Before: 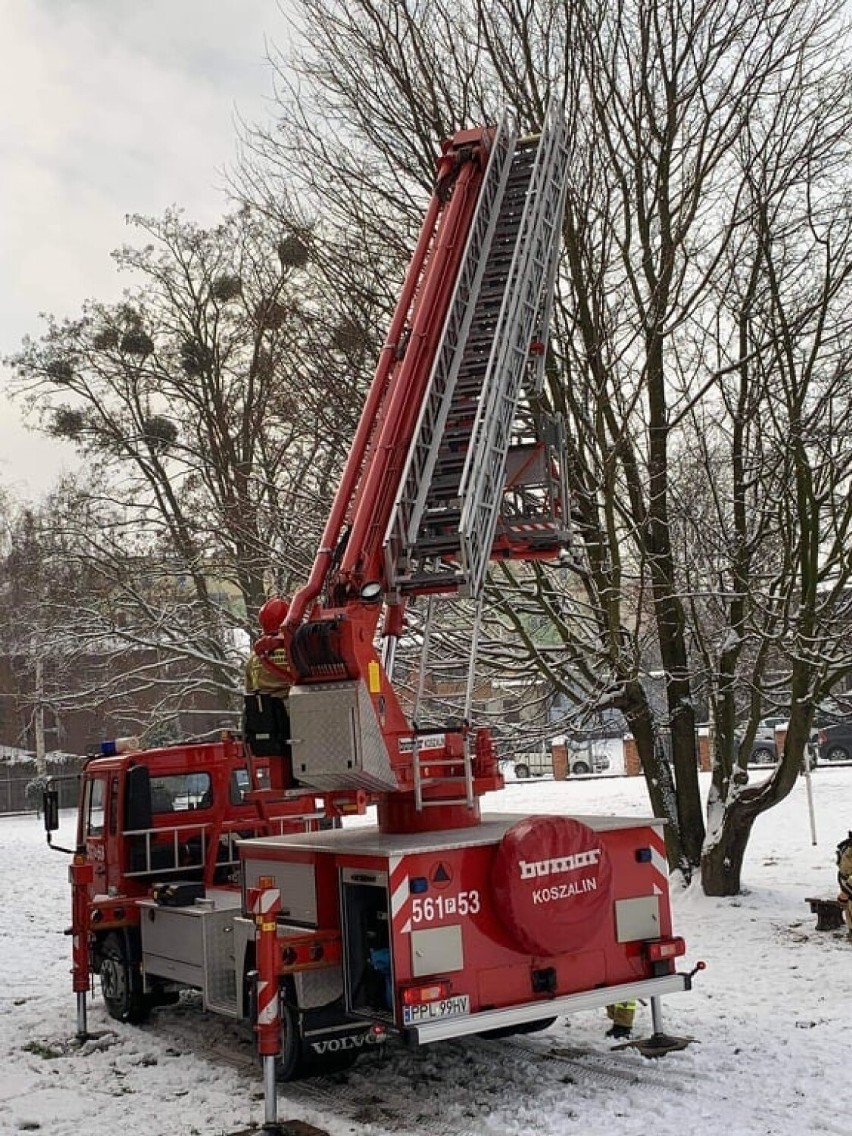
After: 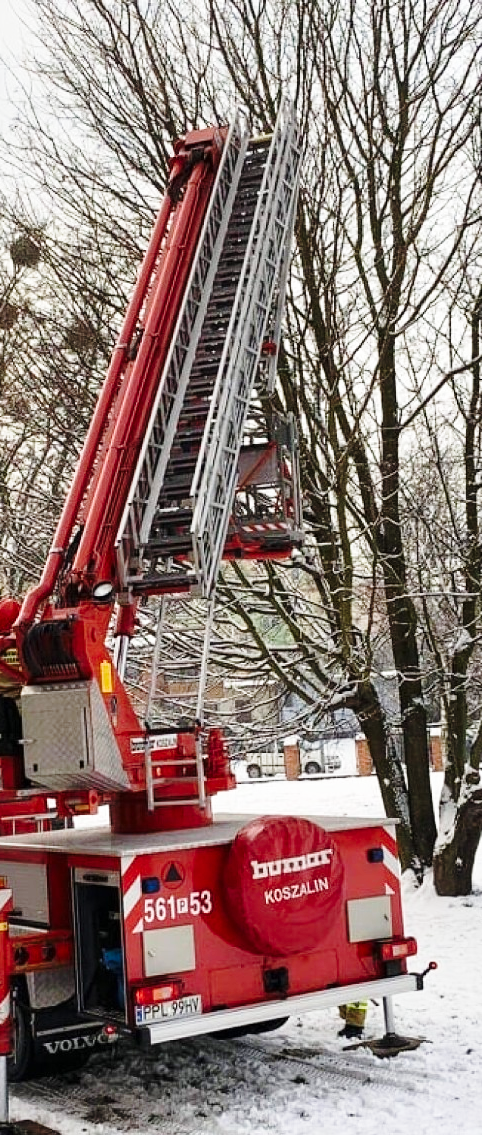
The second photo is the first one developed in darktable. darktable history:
crop: left 31.458%, top 0%, right 11.876%
base curve: curves: ch0 [(0, 0) (0.028, 0.03) (0.121, 0.232) (0.46, 0.748) (0.859, 0.968) (1, 1)], preserve colors none
